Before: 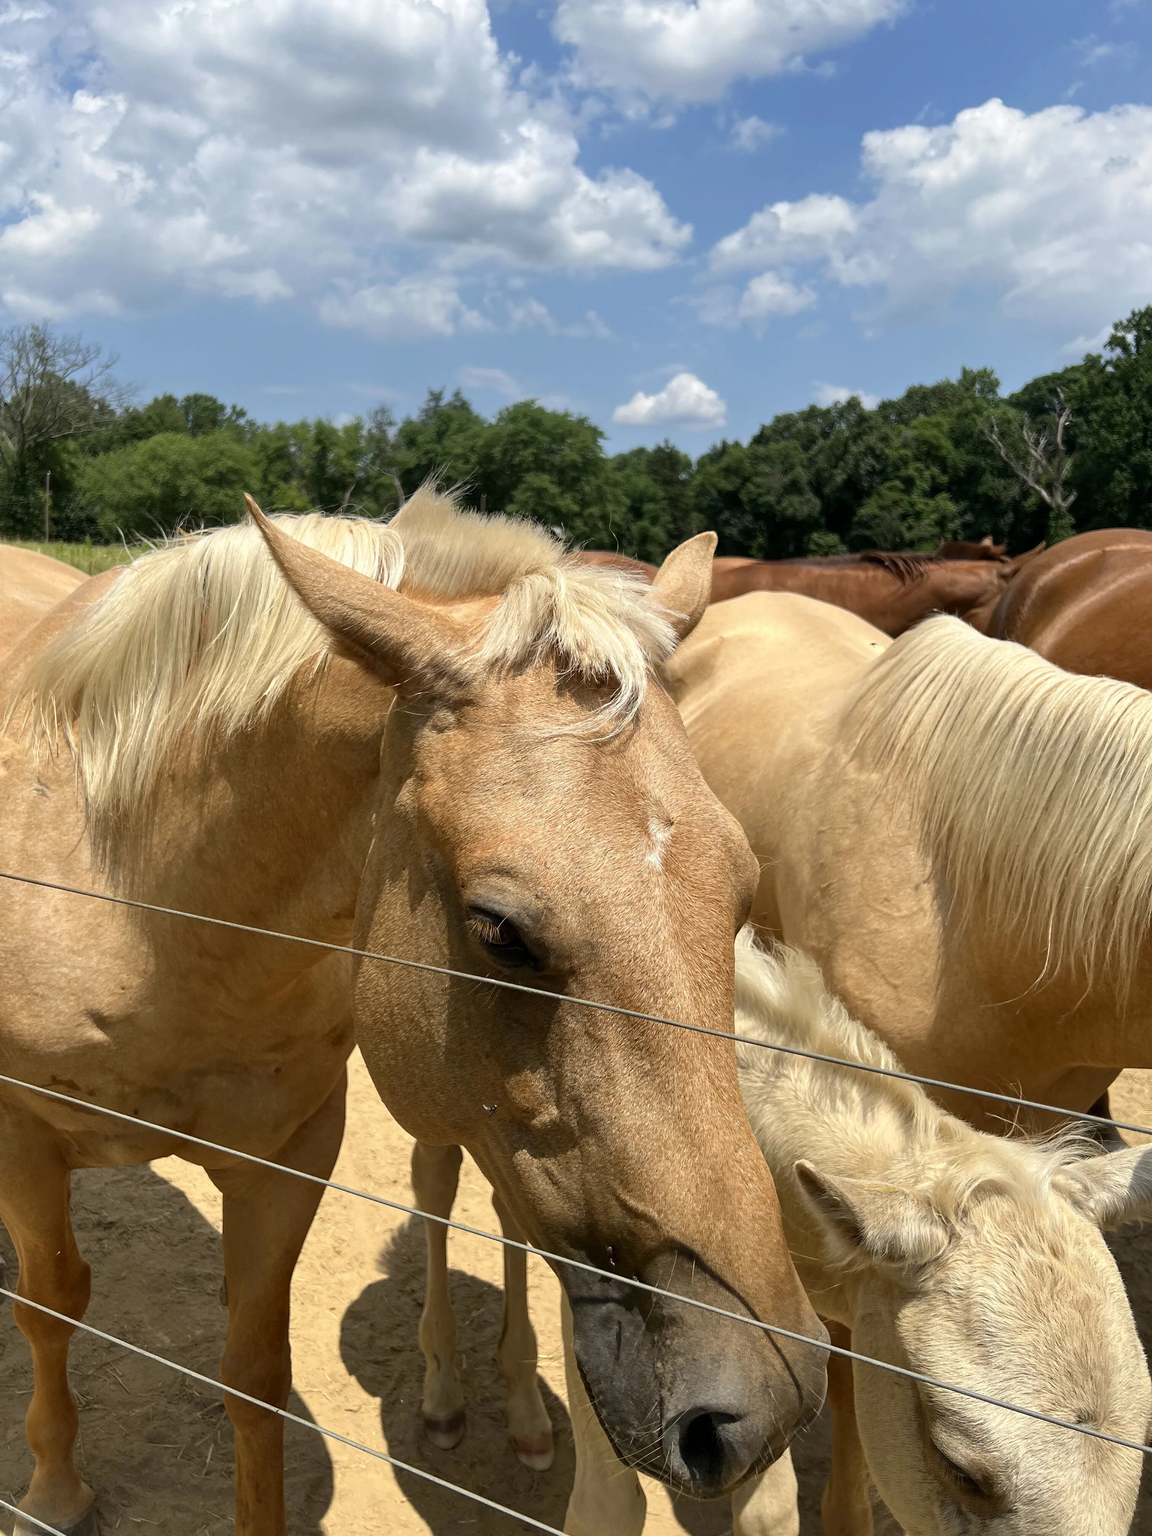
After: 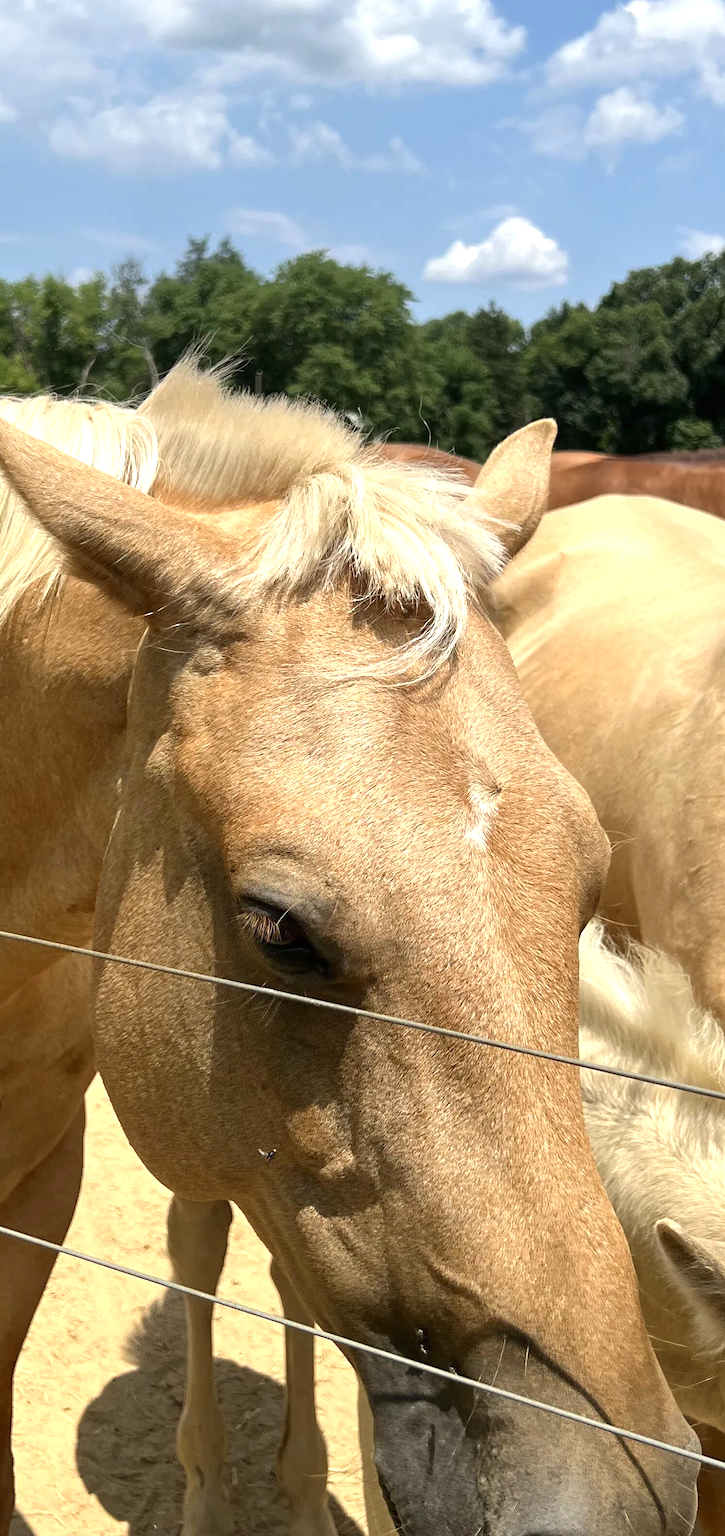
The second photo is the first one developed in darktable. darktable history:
crop and rotate: angle 0.02°, left 24.353%, top 13.219%, right 26.156%, bottom 8.224%
exposure: black level correction 0, exposure 0.5 EV, compensate highlight preservation false
